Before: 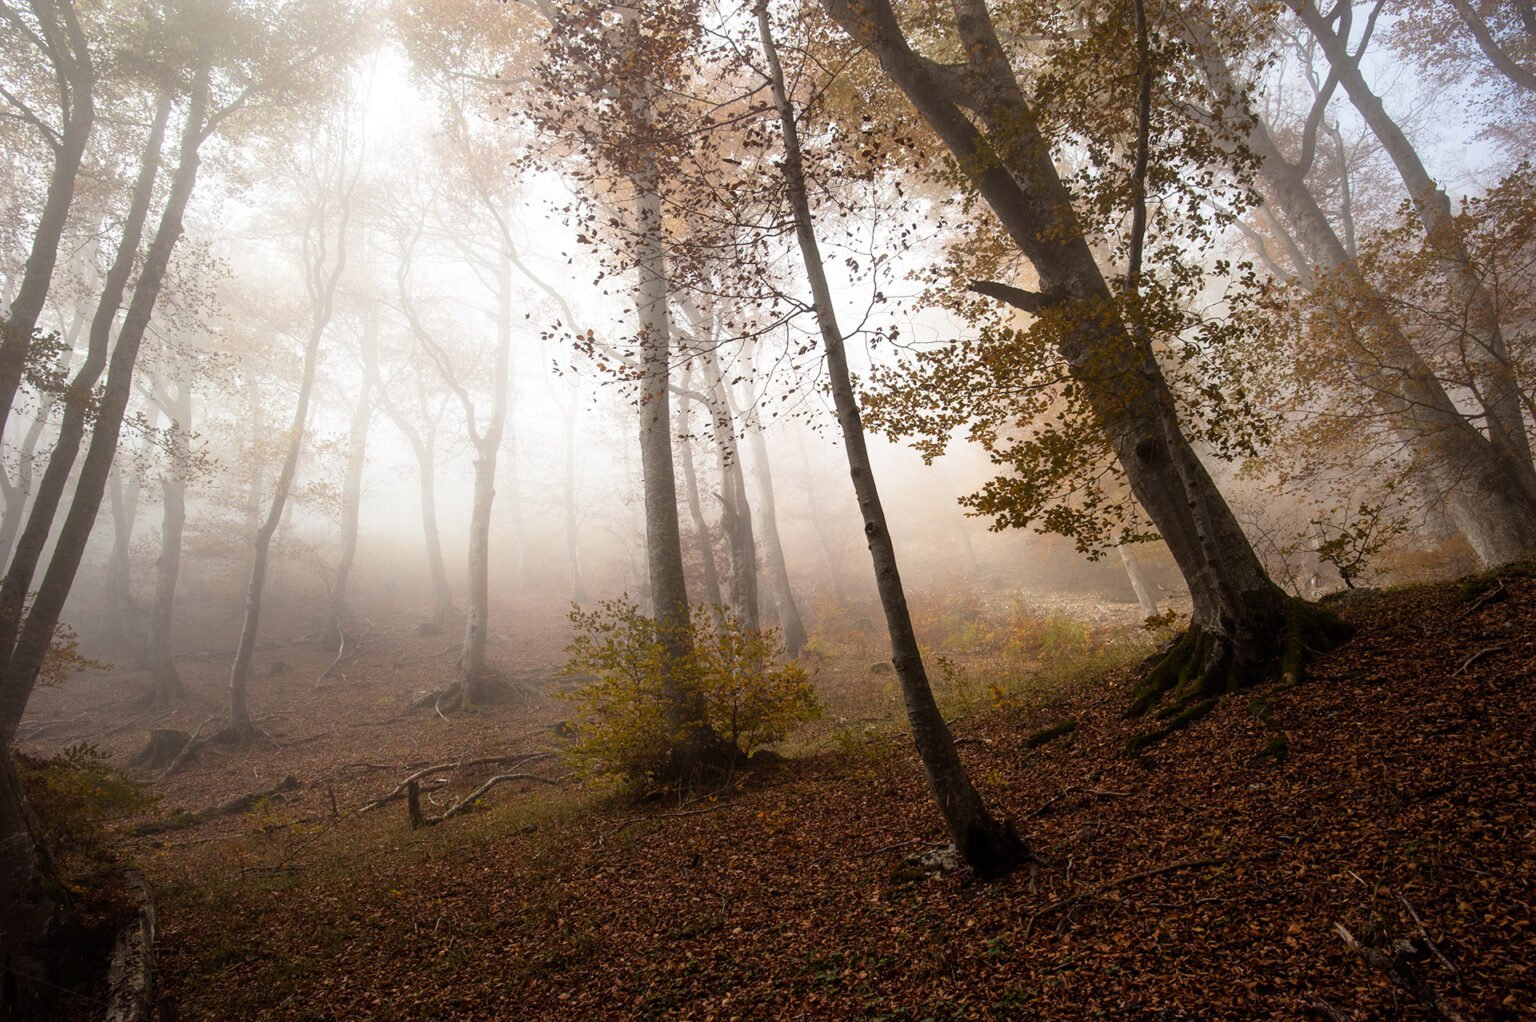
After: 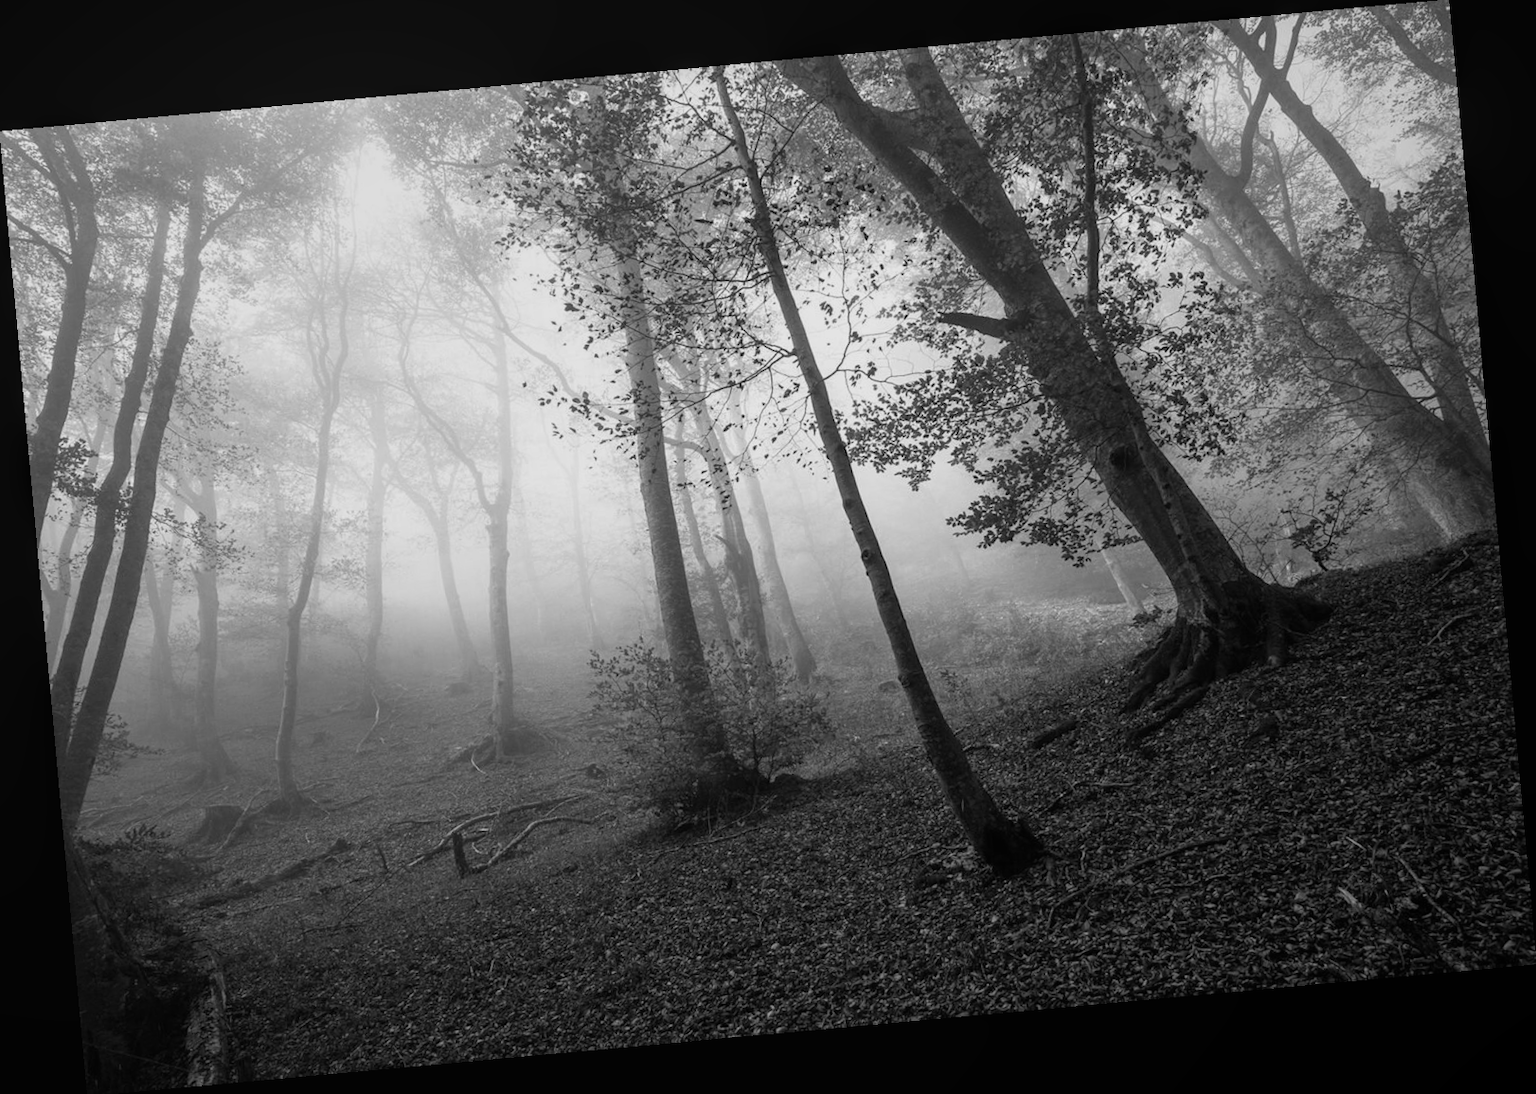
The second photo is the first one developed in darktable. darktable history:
monochrome: a 14.95, b -89.96
rotate and perspective: rotation -5.2°, automatic cropping off
local contrast: detail 110%
color balance: mode lift, gamma, gain (sRGB)
